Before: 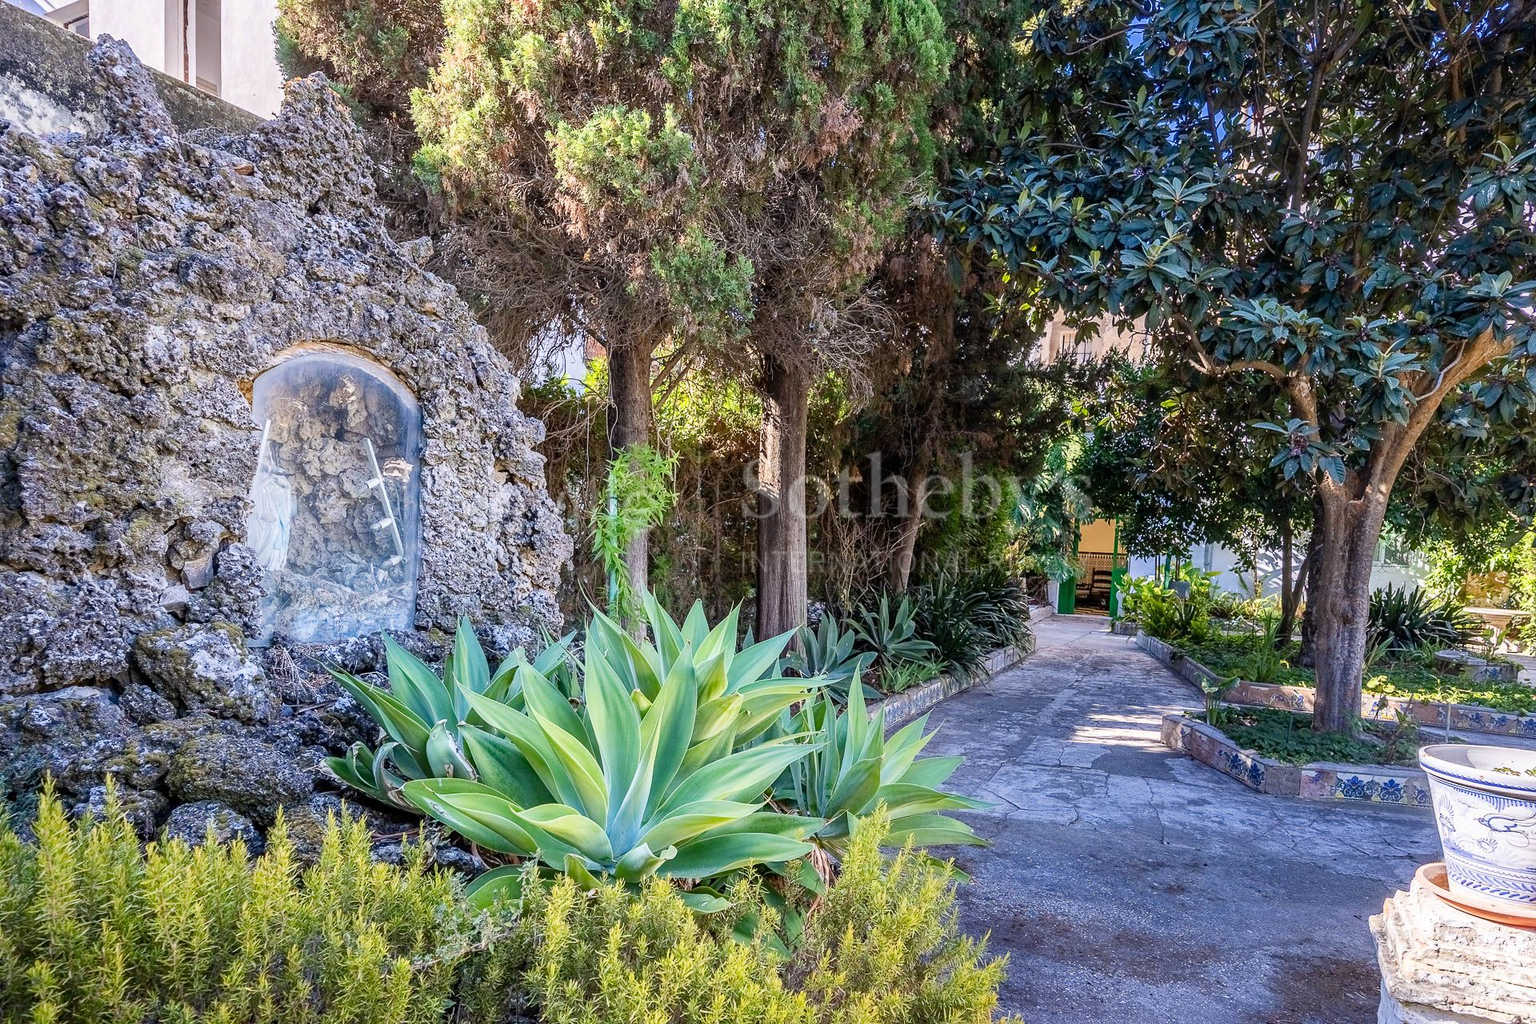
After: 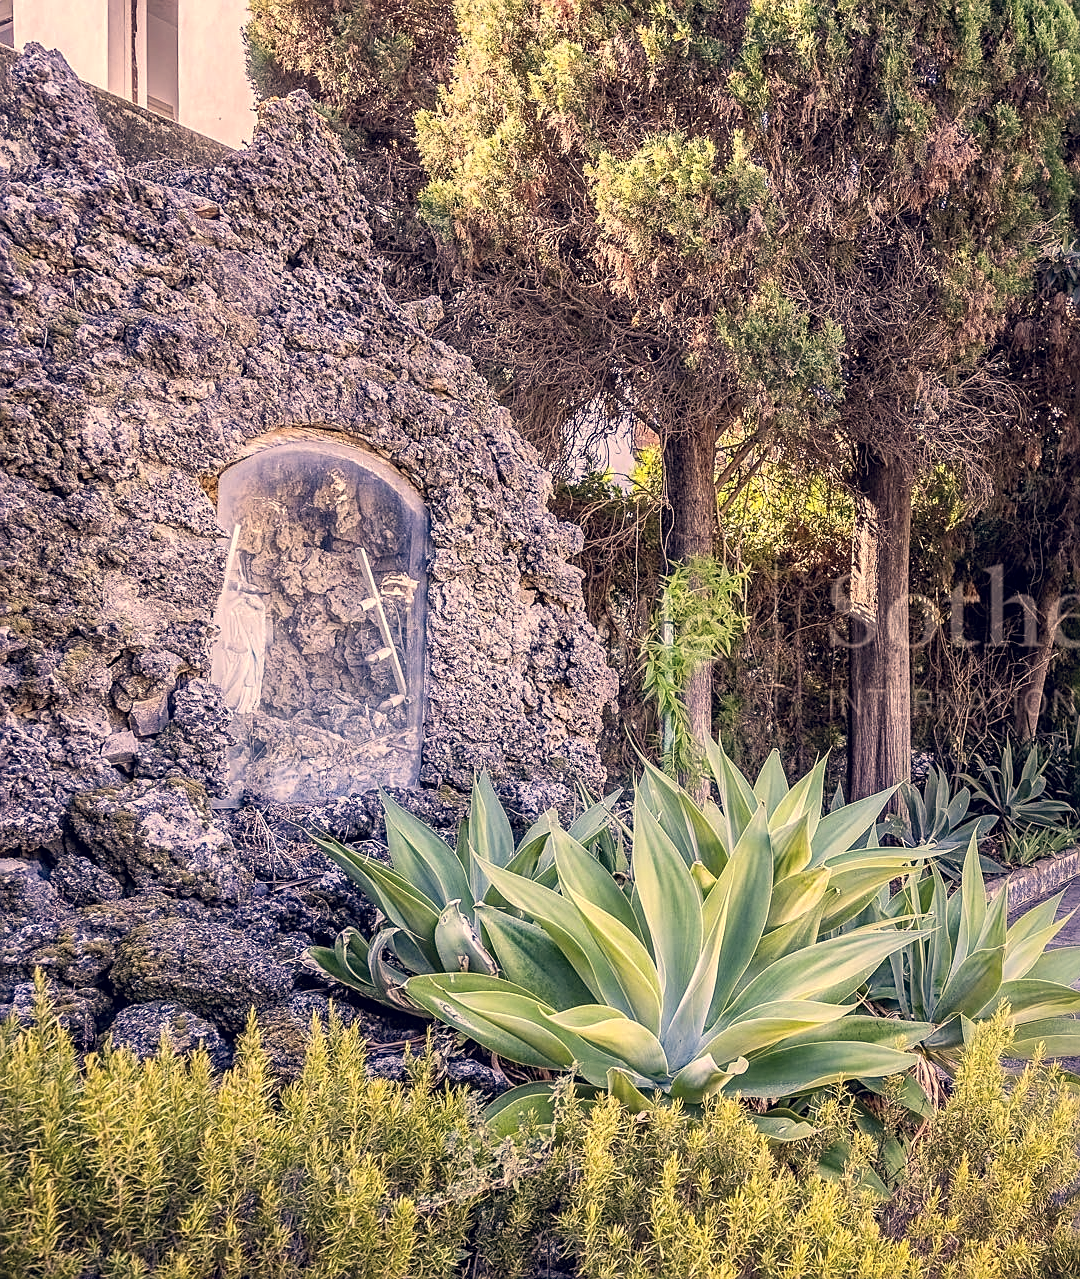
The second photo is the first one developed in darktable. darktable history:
crop: left 5.114%, right 38.589%
sharpen: on, module defaults
local contrast: on, module defaults
color correction: highlights a* 19.59, highlights b* 27.49, shadows a* 3.46, shadows b* -17.28, saturation 0.73
